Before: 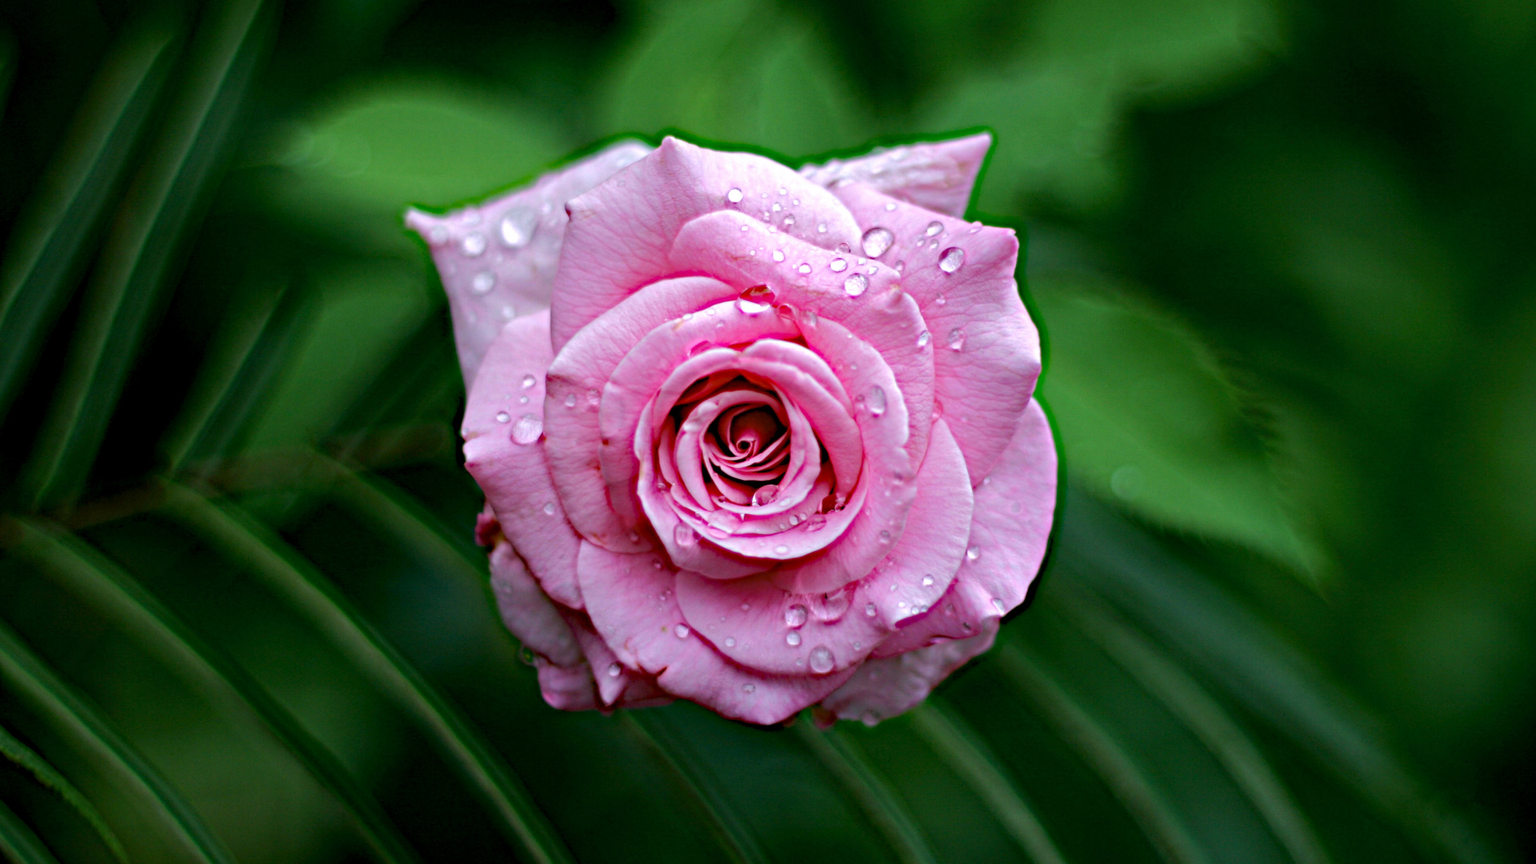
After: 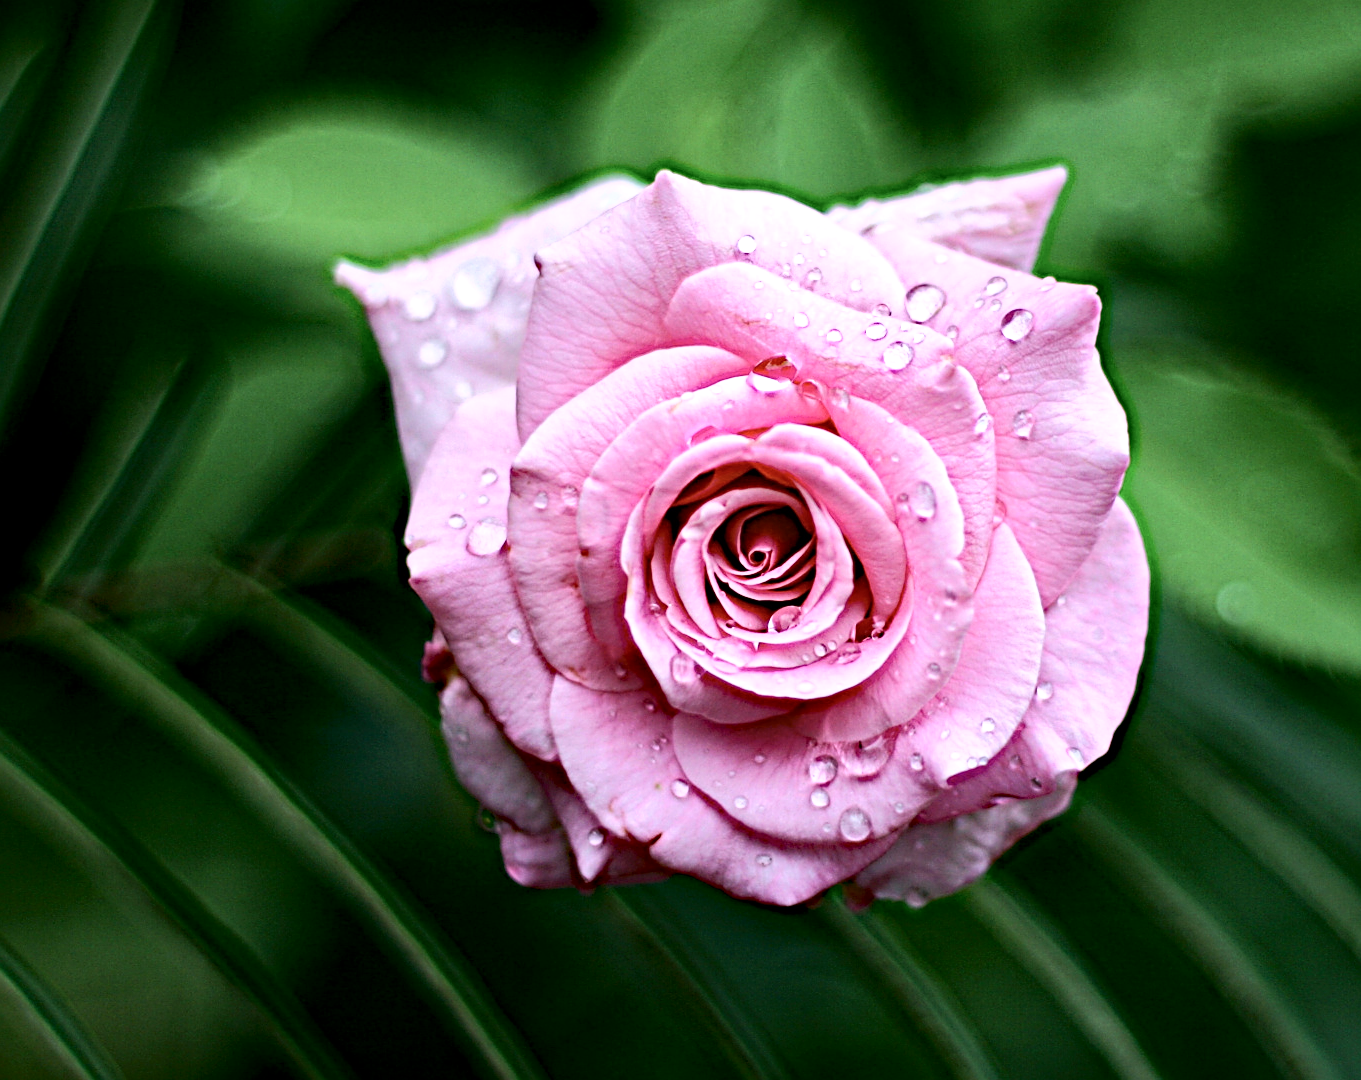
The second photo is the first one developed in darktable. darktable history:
sharpen: on, module defaults
contrast brightness saturation: saturation -0.067
crop and rotate: left 8.966%, right 20.119%
local contrast: mode bilateral grid, contrast 19, coarseness 50, detail 121%, midtone range 0.2
tone curve: curves: ch0 [(0, 0) (0.003, 0.003) (0.011, 0.009) (0.025, 0.022) (0.044, 0.037) (0.069, 0.051) (0.1, 0.079) (0.136, 0.114) (0.177, 0.152) (0.224, 0.212) (0.277, 0.281) (0.335, 0.358) (0.399, 0.459) (0.468, 0.573) (0.543, 0.684) (0.623, 0.779) (0.709, 0.866) (0.801, 0.949) (0.898, 0.98) (1, 1)], color space Lab, independent channels, preserve colors none
